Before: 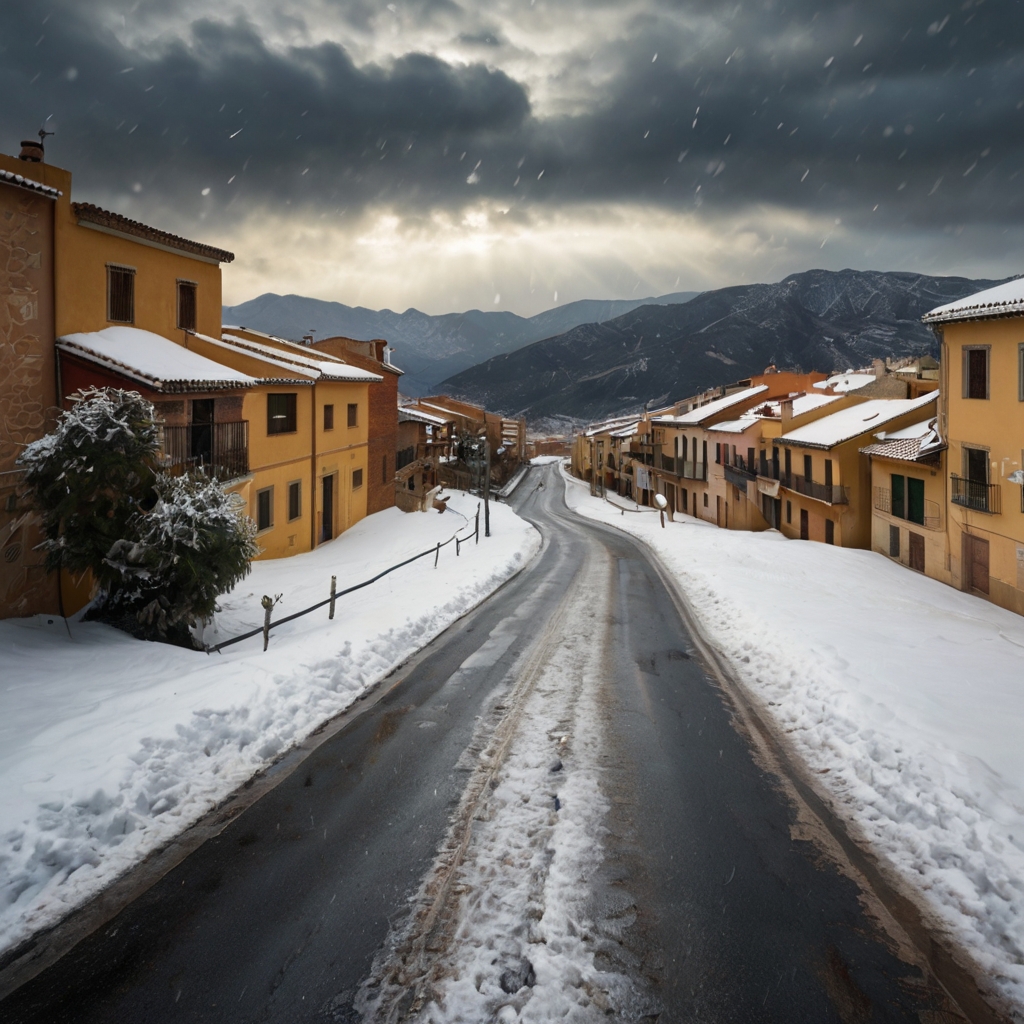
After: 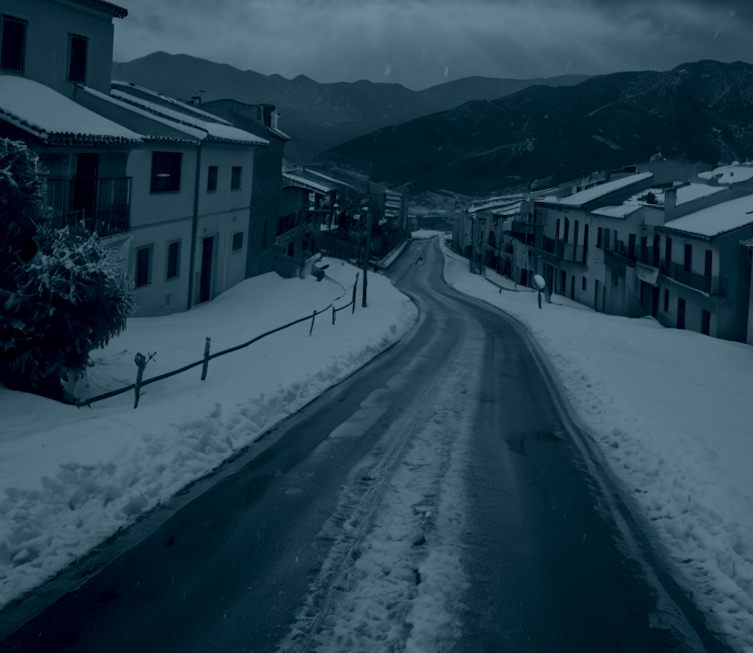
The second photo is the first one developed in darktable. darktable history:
crop and rotate: angle -3.37°, left 9.79%, top 20.73%, right 12.42%, bottom 11.82%
rotate and perspective: crop left 0, crop top 0
colorize: hue 194.4°, saturation 29%, source mix 61.75%, lightness 3.98%, version 1
